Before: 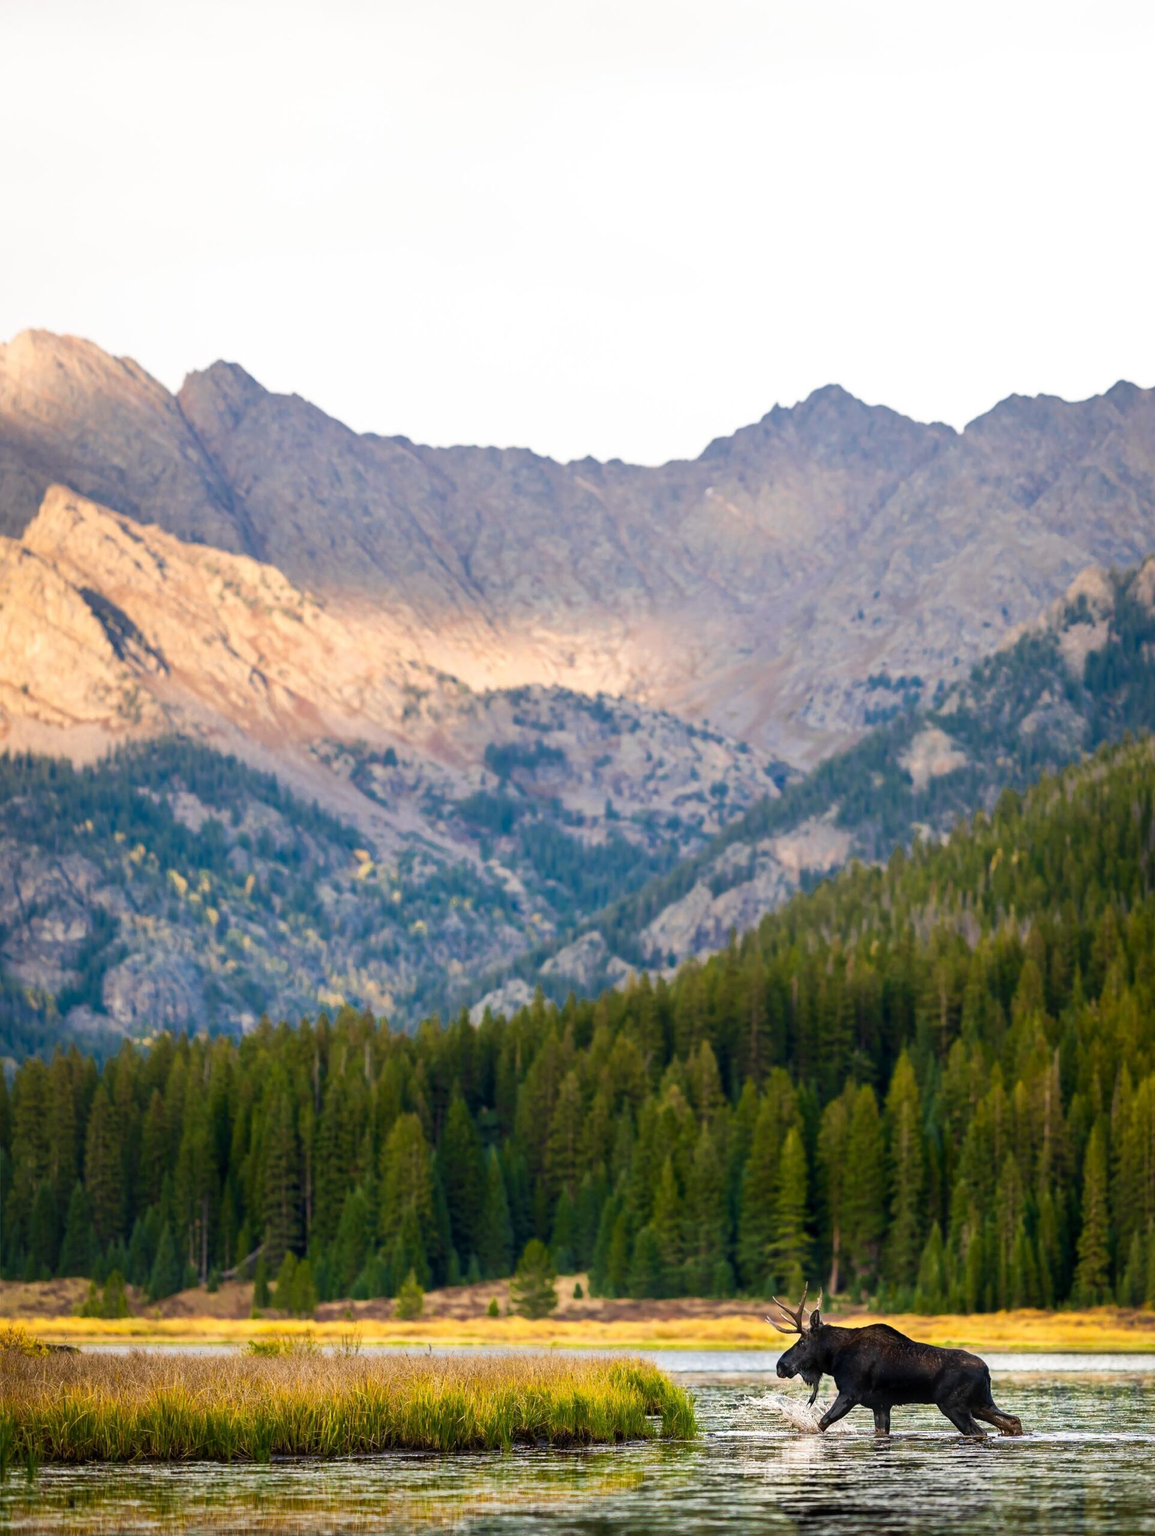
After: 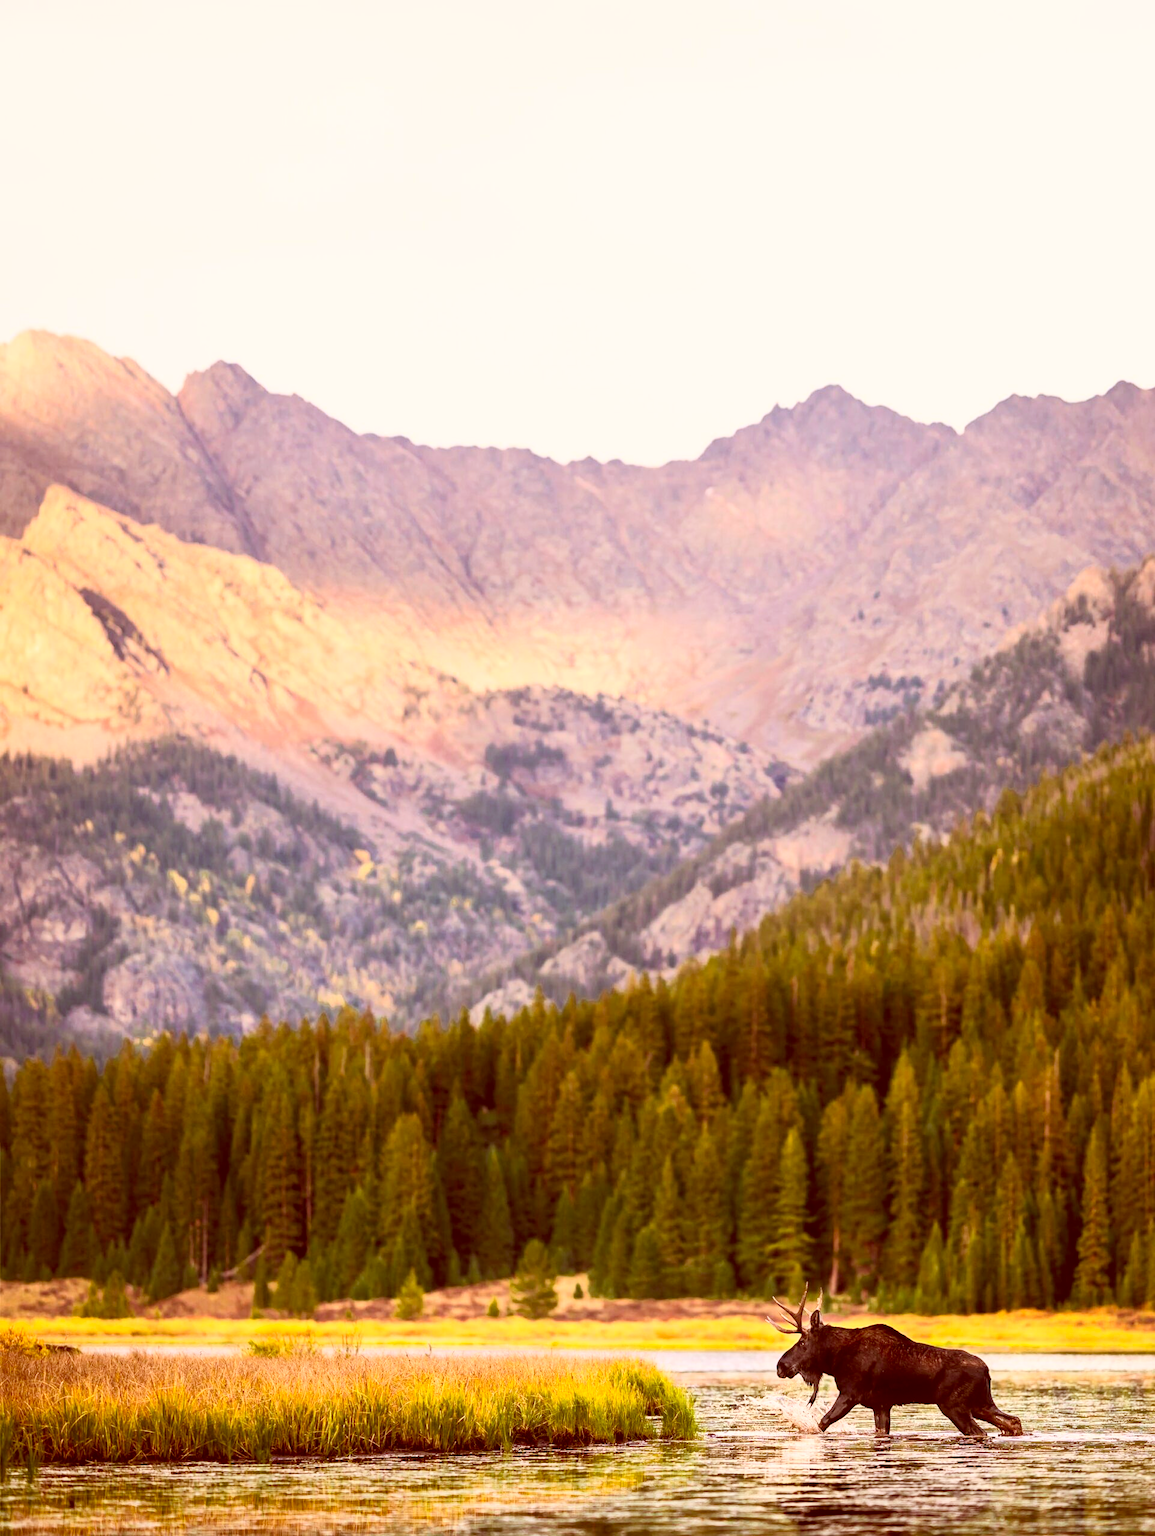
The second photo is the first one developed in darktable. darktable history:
color correction: highlights a* 9.03, highlights b* 8.71, shadows a* 40, shadows b* 40, saturation 0.8
contrast brightness saturation: contrast 0.24, brightness 0.26, saturation 0.39
